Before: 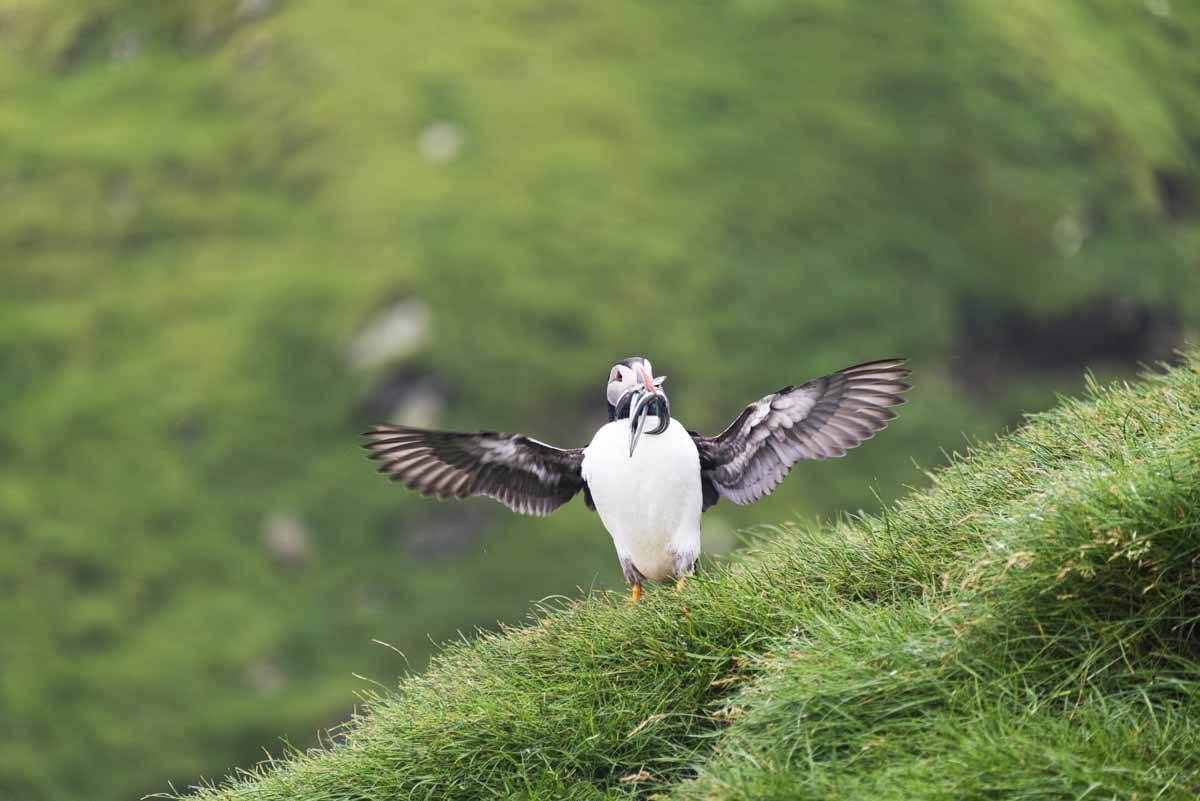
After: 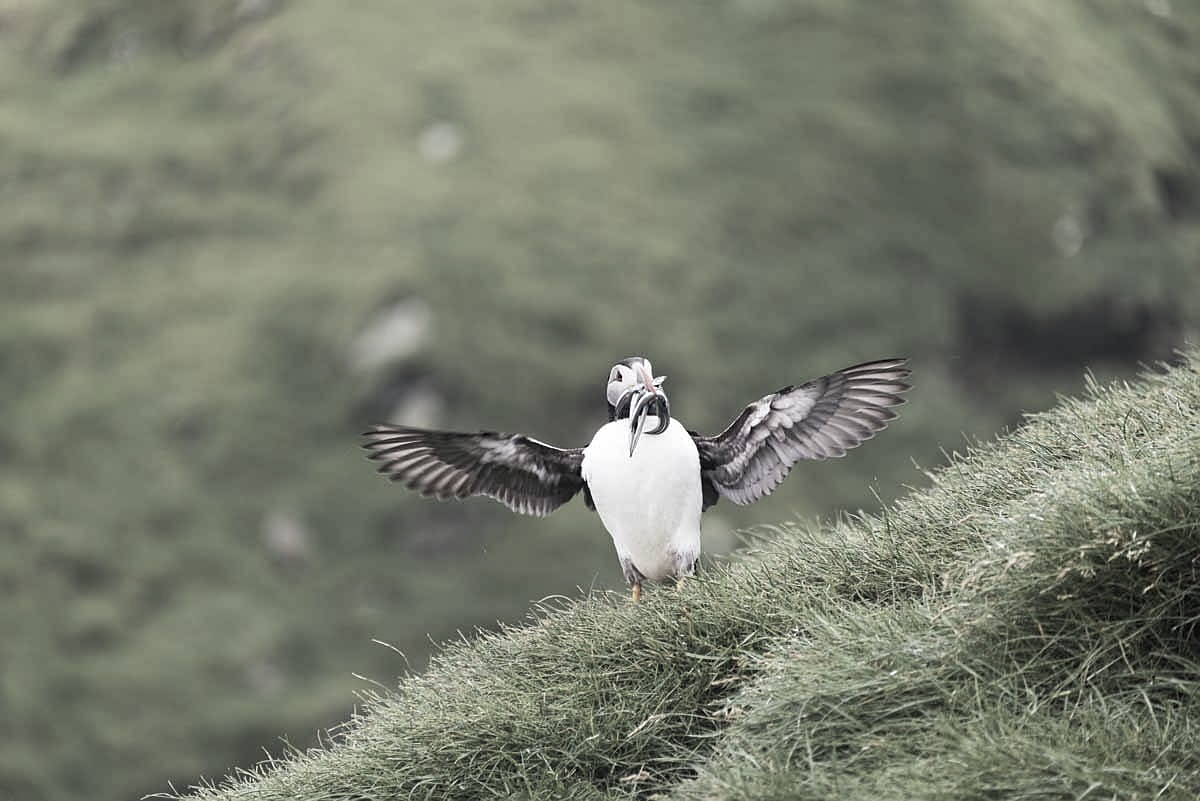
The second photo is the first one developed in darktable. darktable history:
sharpen: radius 0.977, amount 0.611
color zones: curves: ch1 [(0, 0.292) (0.001, 0.292) (0.2, 0.264) (0.4, 0.248) (0.6, 0.248) (0.8, 0.264) (0.999, 0.292) (1, 0.292)], mix 39.58%
